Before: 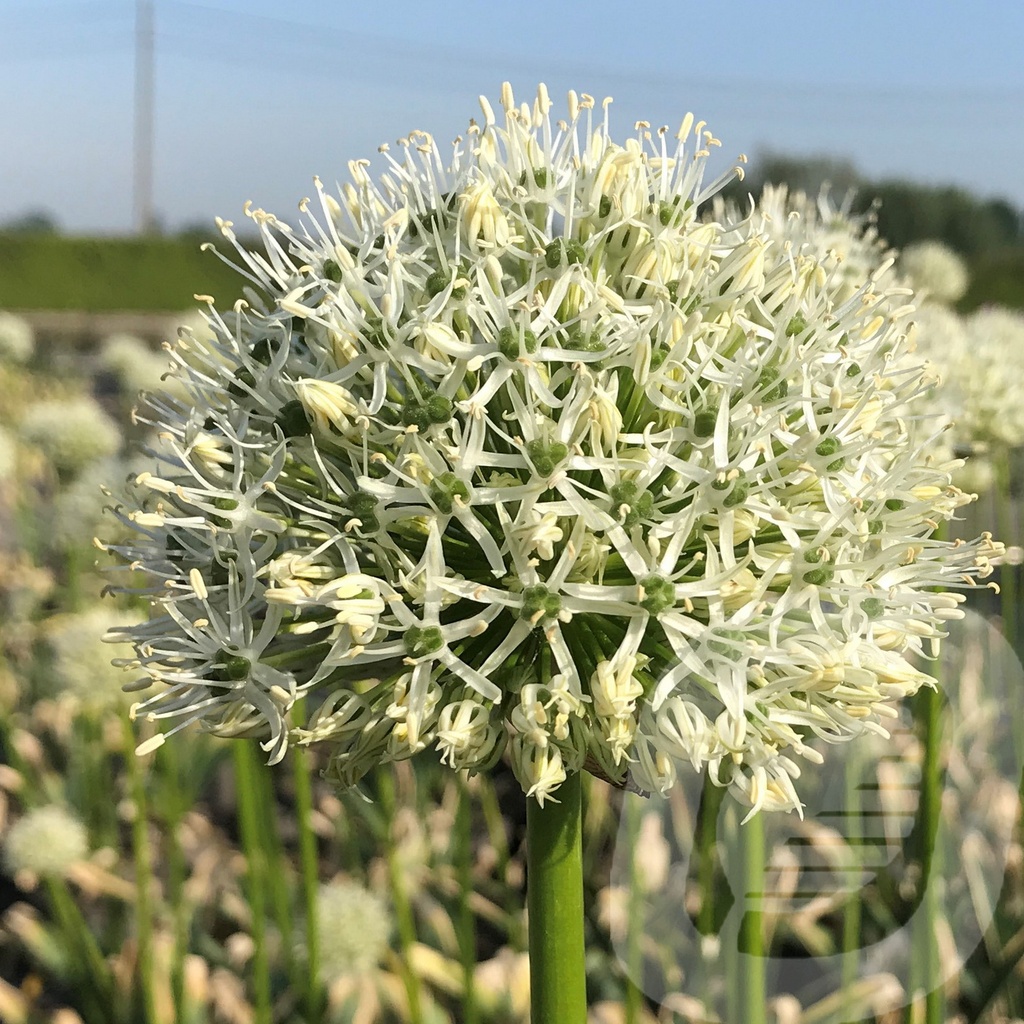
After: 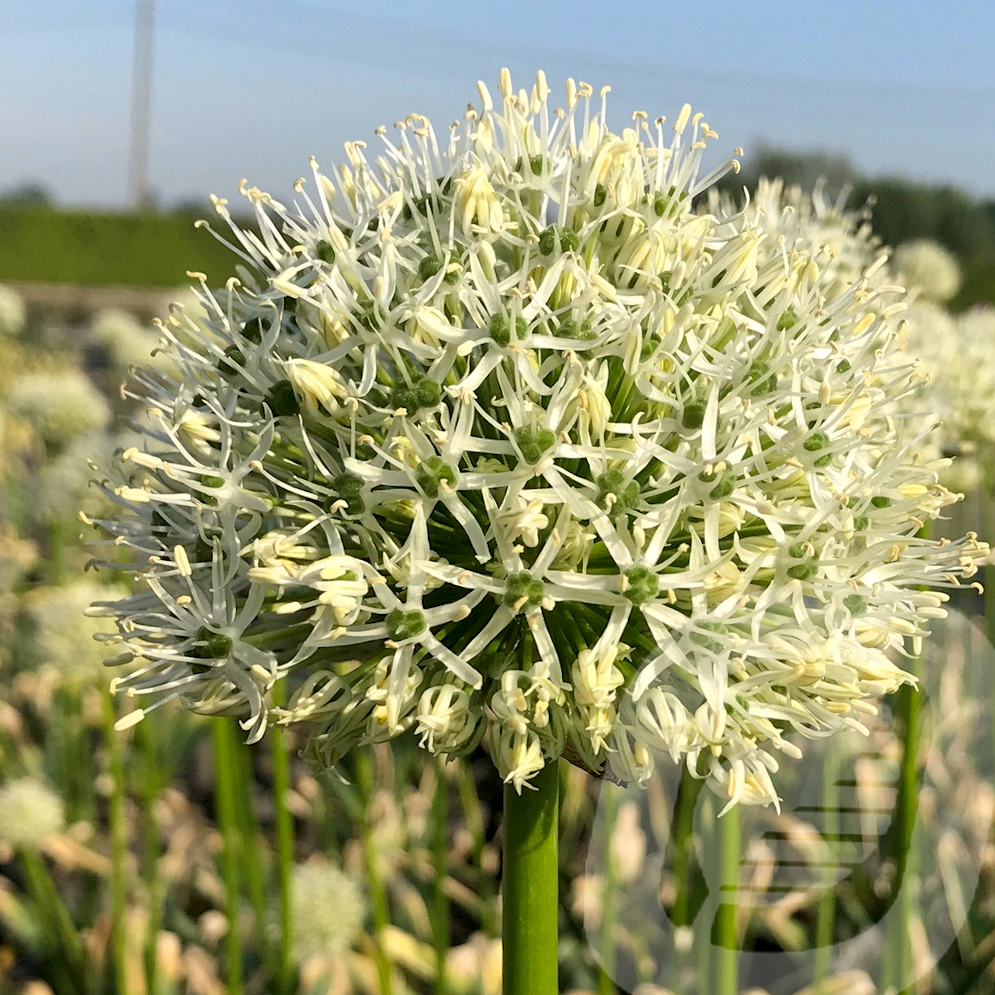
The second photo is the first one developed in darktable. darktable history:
crop and rotate: angle -1.69°
exposure: black level correction 0.005, exposure 0.014 EV, compensate highlight preservation false
color correction: highlights a* 0.816, highlights b* 2.78, saturation 1.1
